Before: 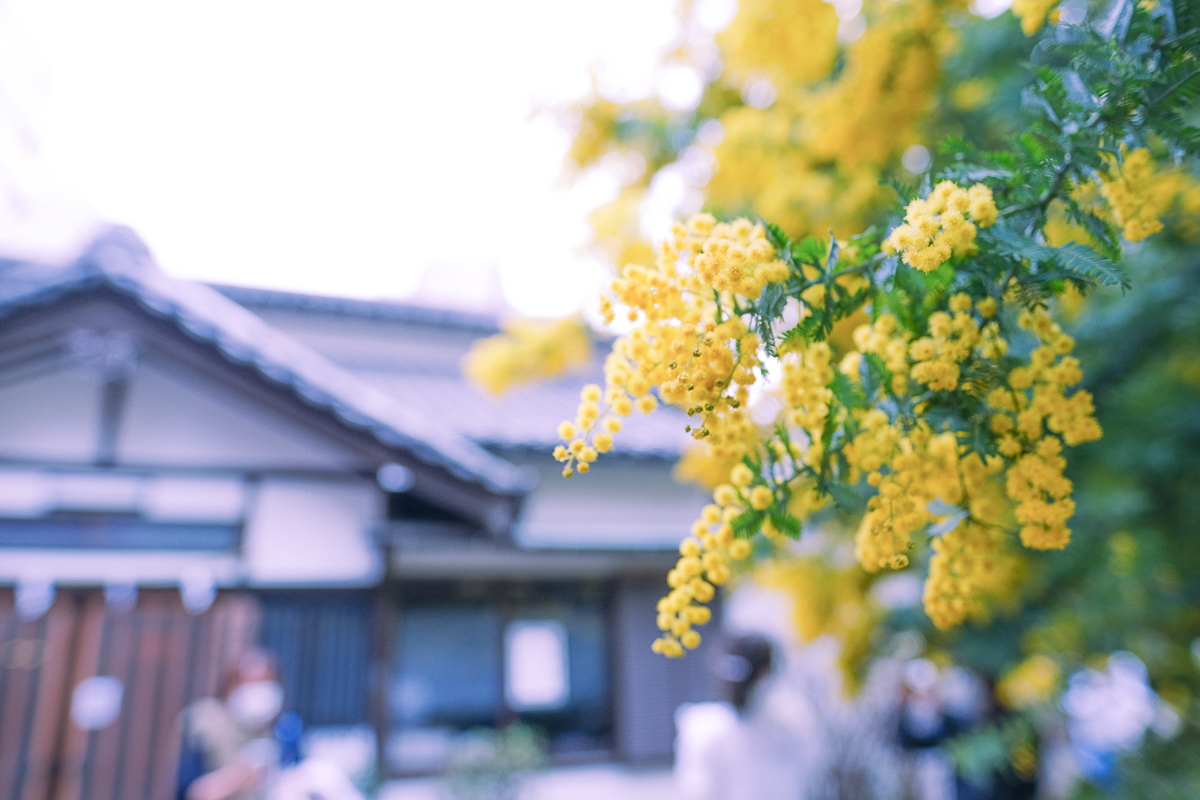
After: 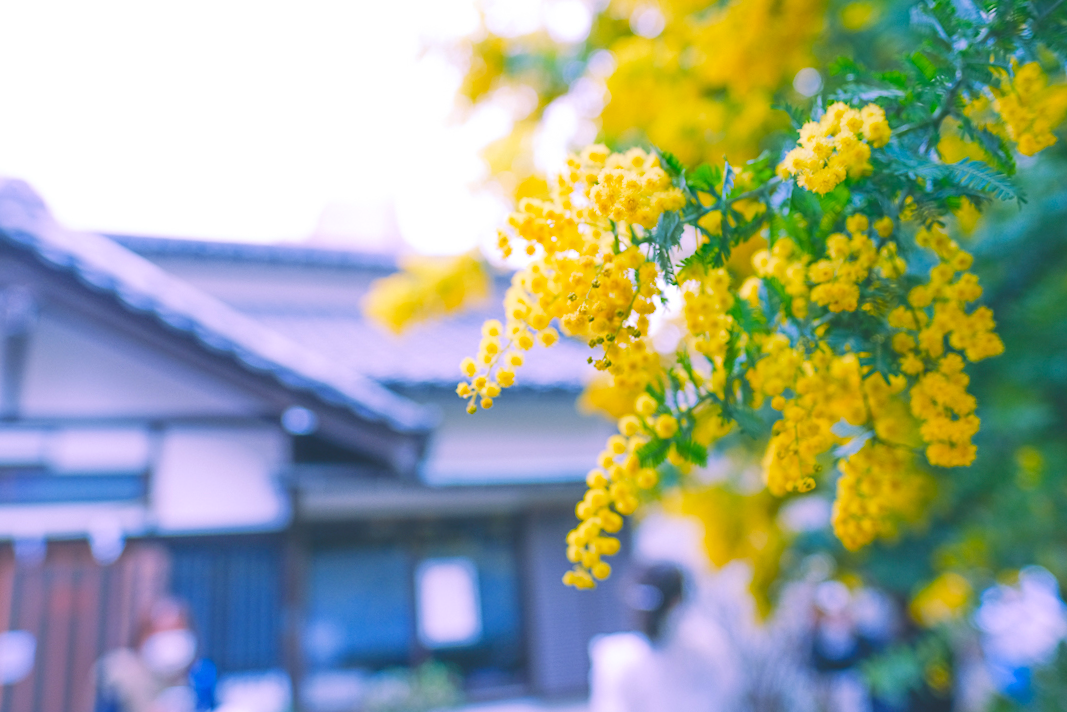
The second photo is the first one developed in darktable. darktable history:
crop and rotate: angle 2.26°, left 5.835%, top 5.717%
color balance rgb: shadows lift › chroma 5.232%, shadows lift › hue 239.74°, global offset › luminance -0.23%, perceptual saturation grading › global saturation 39.116%, global vibrance 20%
exposure: black level correction -0.027, compensate highlight preservation false
